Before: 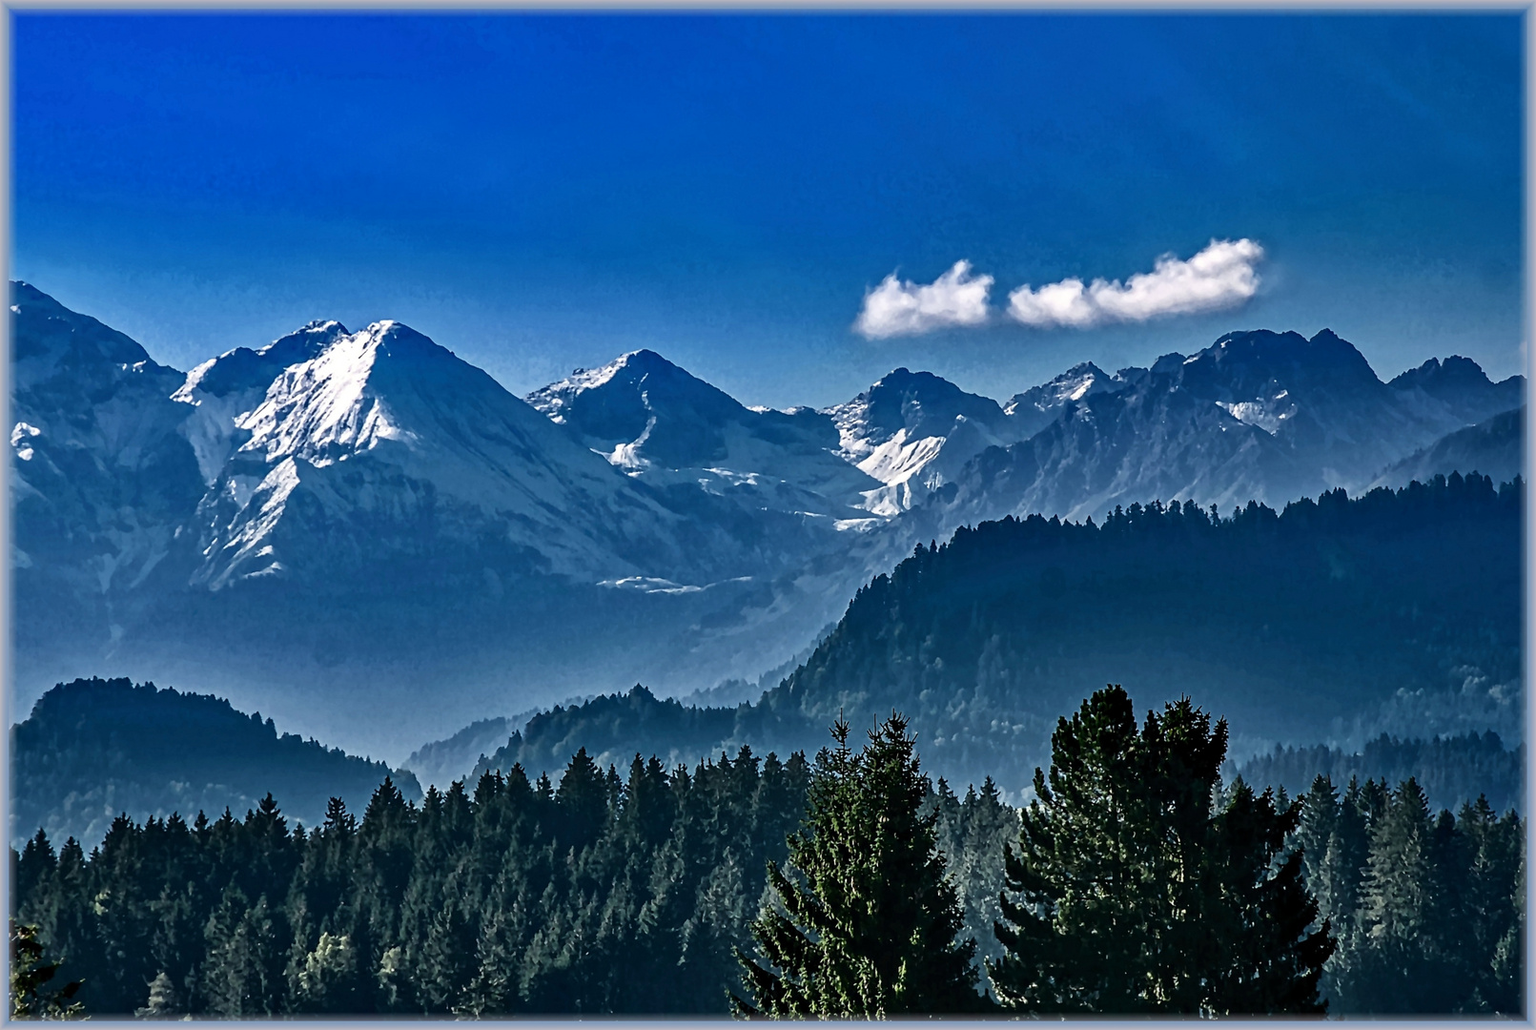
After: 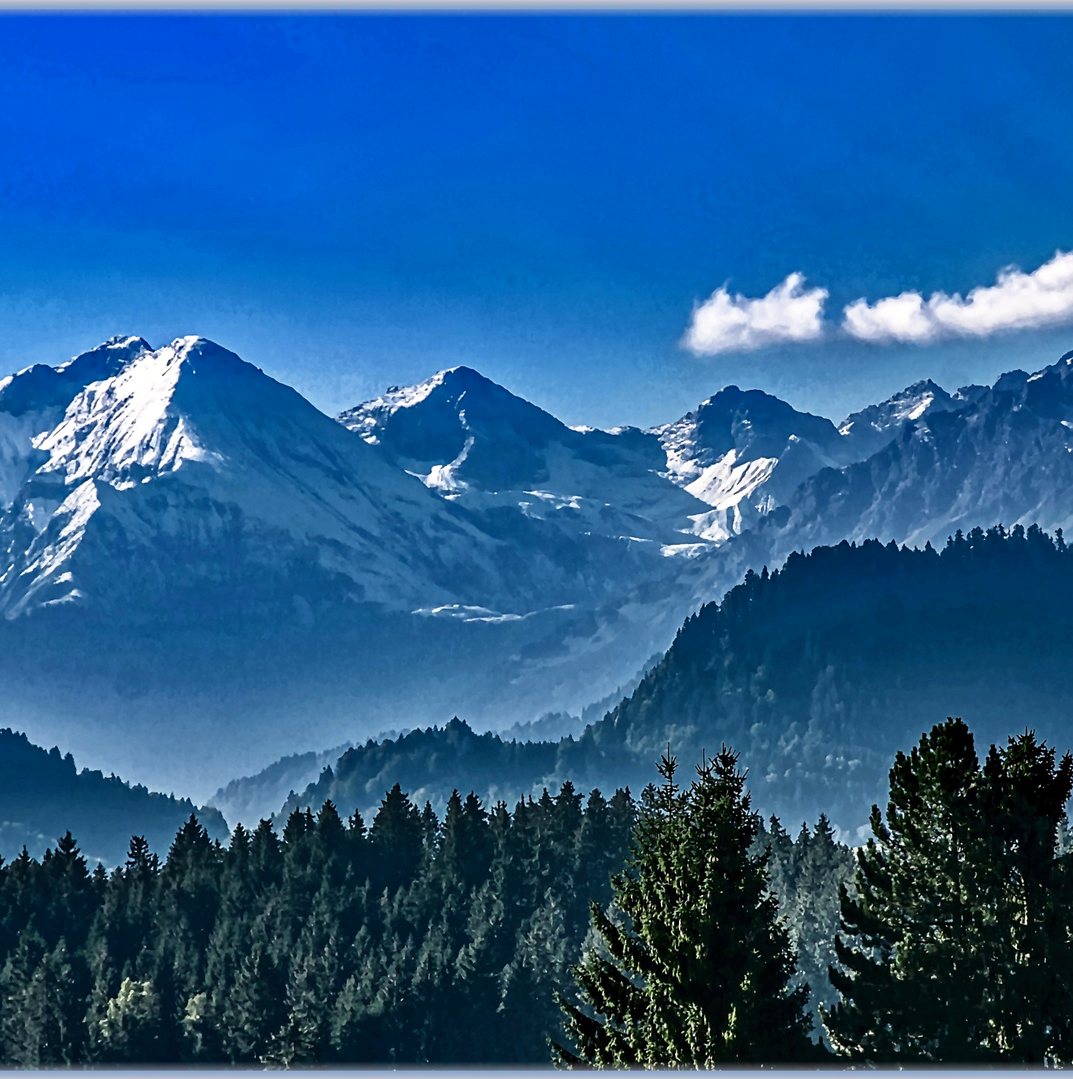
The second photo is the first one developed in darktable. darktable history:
crop and rotate: left 13.342%, right 19.991%
tone curve: curves: ch0 [(0, 0) (0.003, 0.003) (0.011, 0.012) (0.025, 0.027) (0.044, 0.048) (0.069, 0.075) (0.1, 0.108) (0.136, 0.147) (0.177, 0.192) (0.224, 0.243) (0.277, 0.3) (0.335, 0.363) (0.399, 0.433) (0.468, 0.508) (0.543, 0.589) (0.623, 0.676) (0.709, 0.769) (0.801, 0.868) (0.898, 0.949) (1, 1)], preserve colors none
